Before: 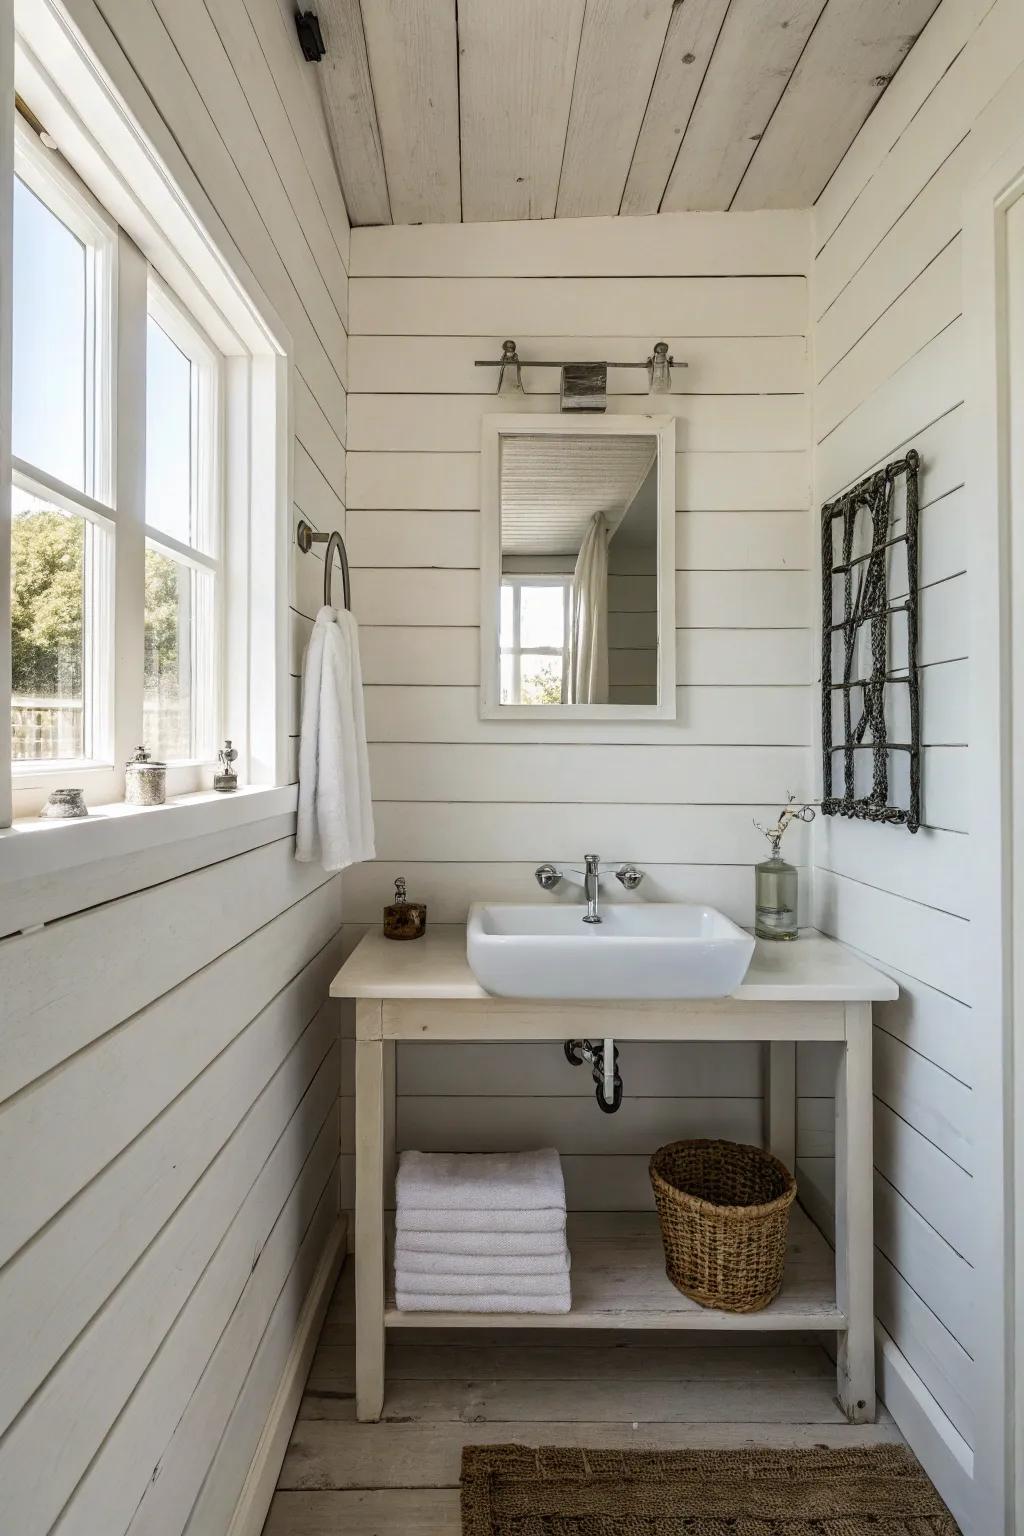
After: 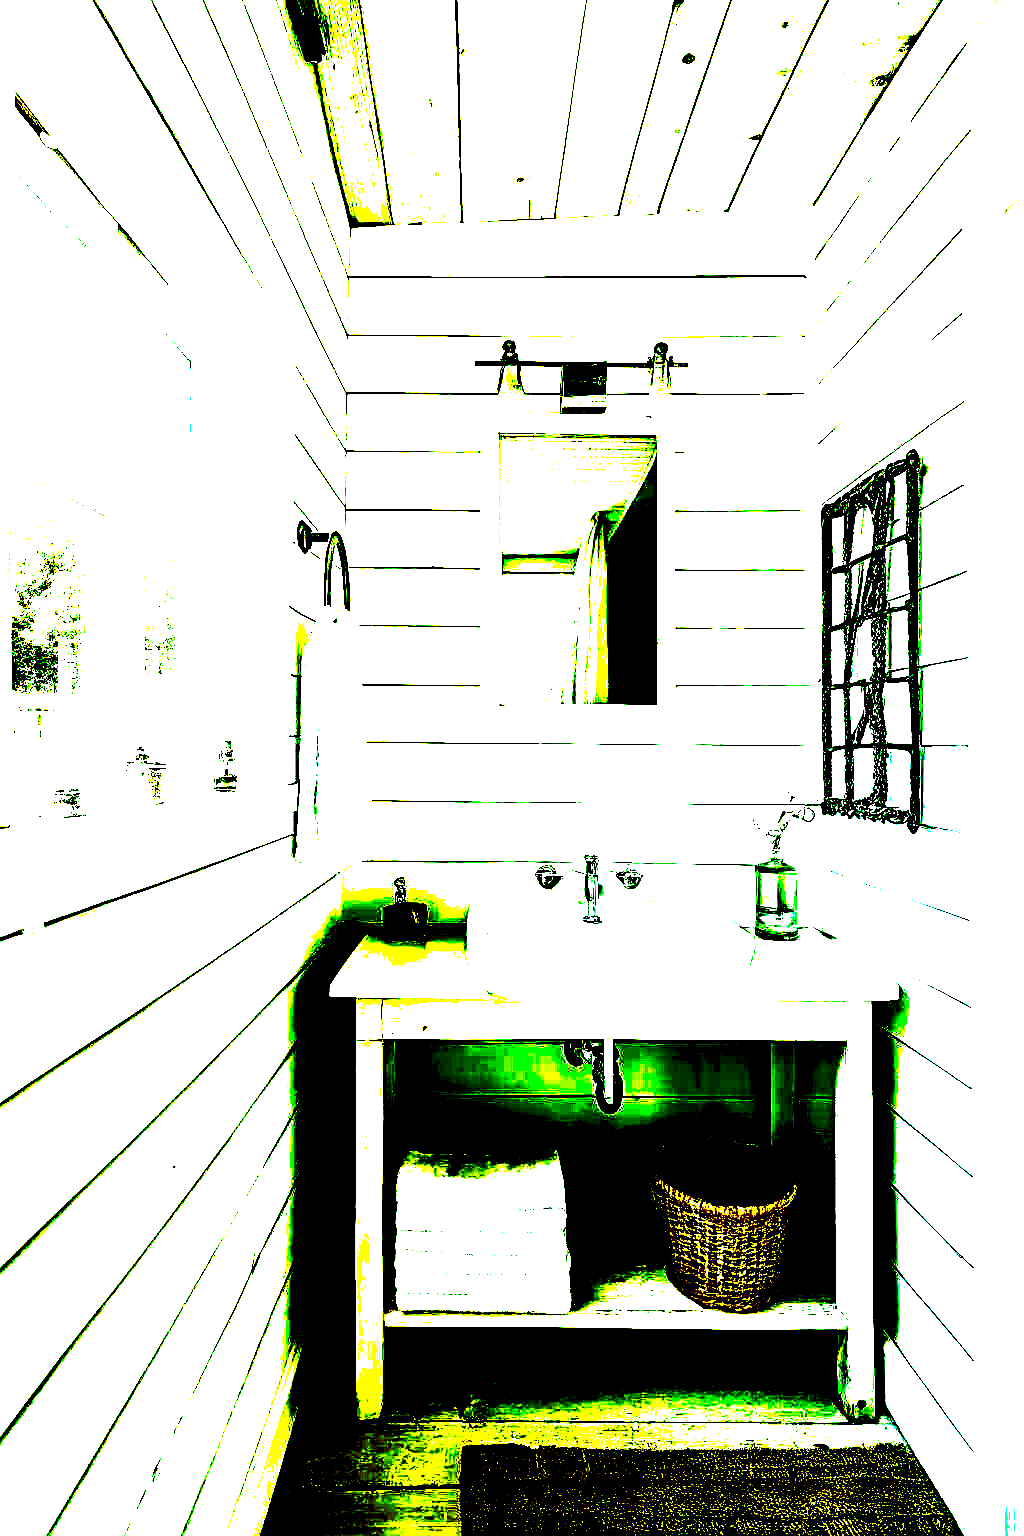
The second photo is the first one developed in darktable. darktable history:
color correction: highlights a* 19.39, highlights b* -11.18, saturation 1.7
tone curve: curves: ch0 [(0, 0.021) (0.049, 0.044) (0.157, 0.131) (0.365, 0.359) (0.499, 0.517) (0.675, 0.667) (0.856, 0.83) (1, 0.969)]; ch1 [(0, 0) (0.302, 0.309) (0.433, 0.443) (0.472, 0.47) (0.502, 0.503) (0.527, 0.516) (0.564, 0.557) (0.614, 0.645) (0.677, 0.722) (0.859, 0.889) (1, 1)]; ch2 [(0, 0) (0.33, 0.301) (0.447, 0.44) (0.487, 0.496) (0.502, 0.501) (0.535, 0.537) (0.565, 0.558) (0.608, 0.624) (1, 1)], preserve colors none
exposure: exposure 7.963 EV, compensate highlight preservation false
local contrast: highlights 105%, shadows 102%, detail 200%, midtone range 0.2
color balance rgb: highlights gain › luminance 15.176%, highlights gain › chroma 6.932%, highlights gain › hue 126.5°, perceptual saturation grading › global saturation -3.026%, perceptual brilliance grading › highlights 6.997%, perceptual brilliance grading › mid-tones 16.252%, perceptual brilliance grading › shadows -5.128%, global vibrance 14.92%
sharpen: on, module defaults
